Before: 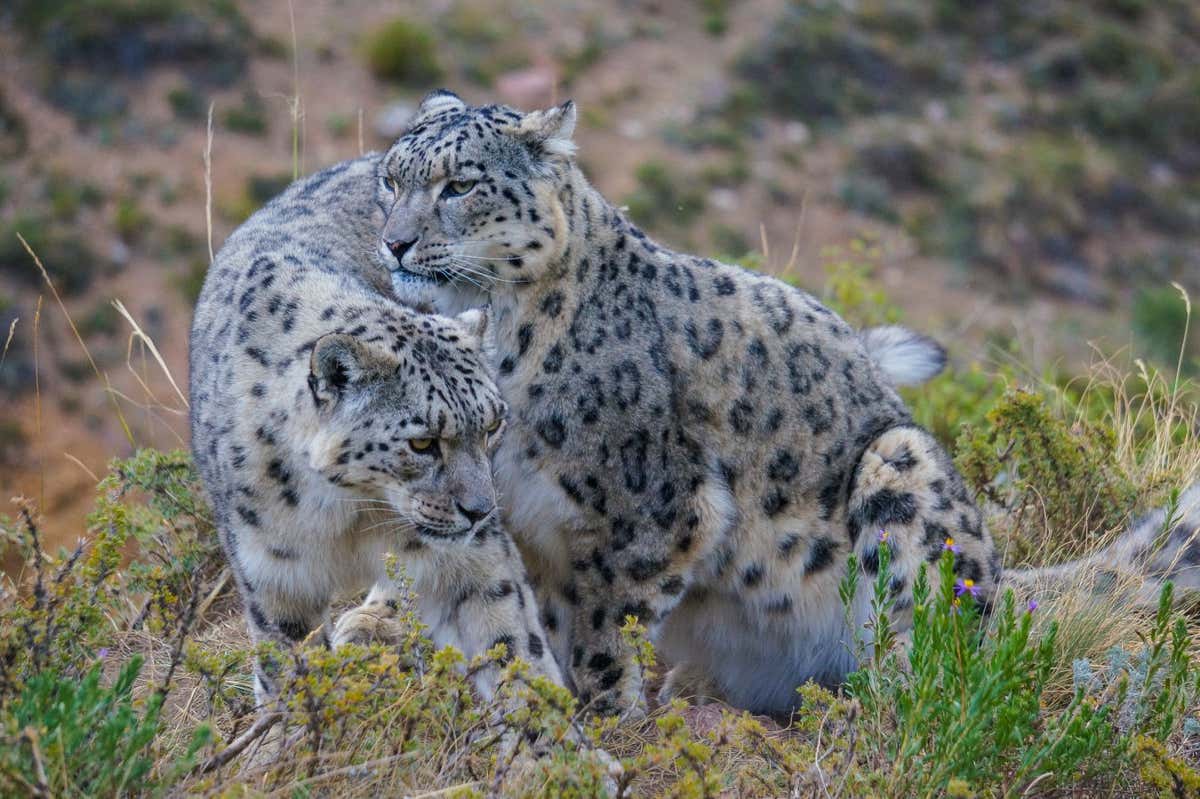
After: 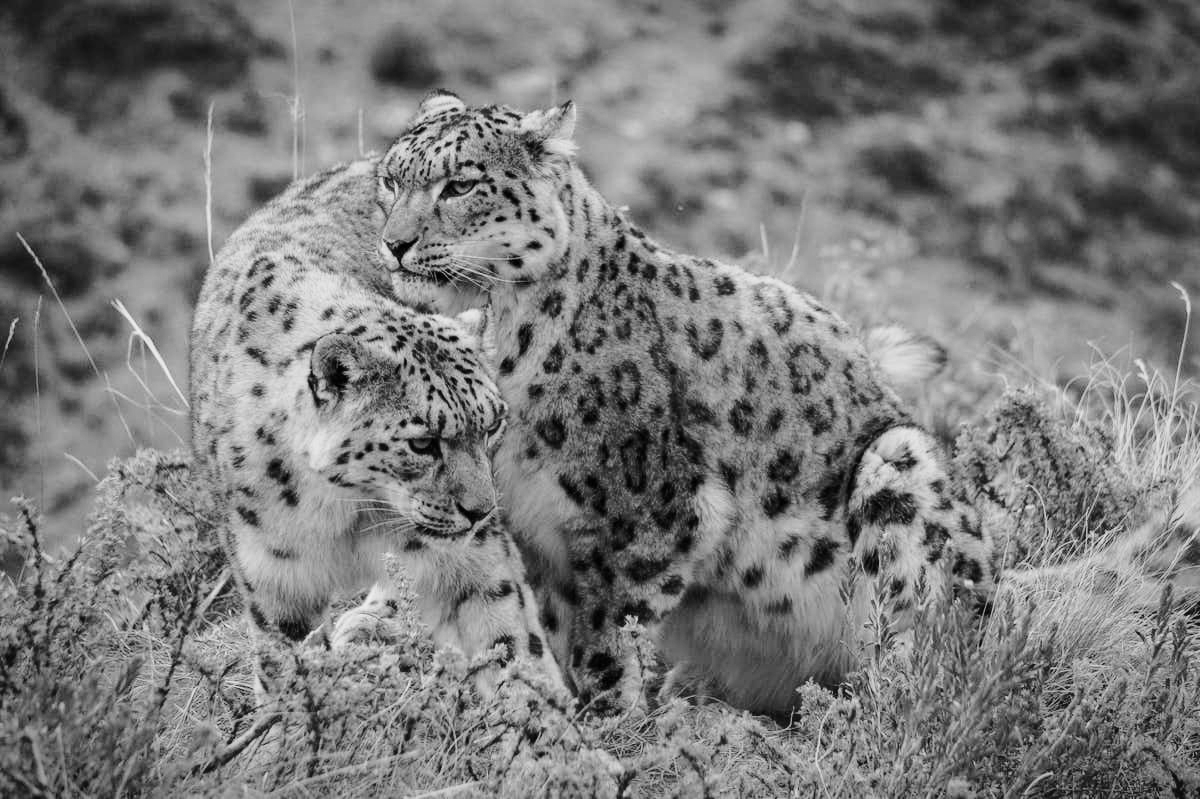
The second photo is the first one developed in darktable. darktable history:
vignetting: fall-off radius 70%, automatic ratio true
color balance rgb: linear chroma grading › global chroma 15%, perceptual saturation grading › global saturation 30%
contrast brightness saturation: saturation 0.18
base curve: curves: ch0 [(0, 0) (0.04, 0.03) (0.133, 0.232) (0.448, 0.748) (0.843, 0.968) (1, 1)], preserve colors none
monochrome: on, module defaults
exposure: exposure -0.072 EV, compensate highlight preservation false
white balance: red 0.766, blue 1.537
color zones: curves: ch1 [(0, 0.469) (0.01, 0.469) (0.12, 0.446) (0.248, 0.469) (0.5, 0.5) (0.748, 0.5) (0.99, 0.469) (1, 0.469)]
